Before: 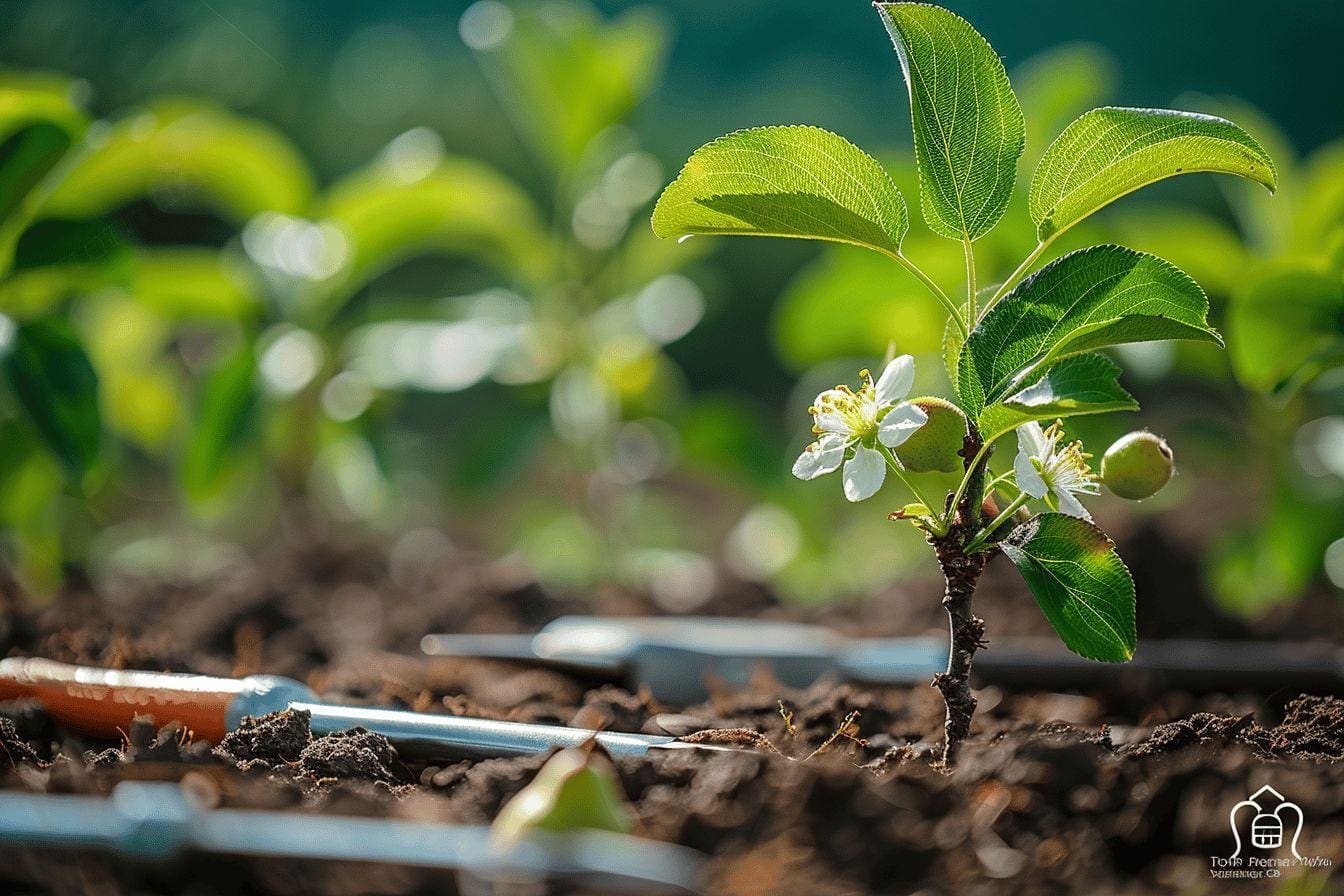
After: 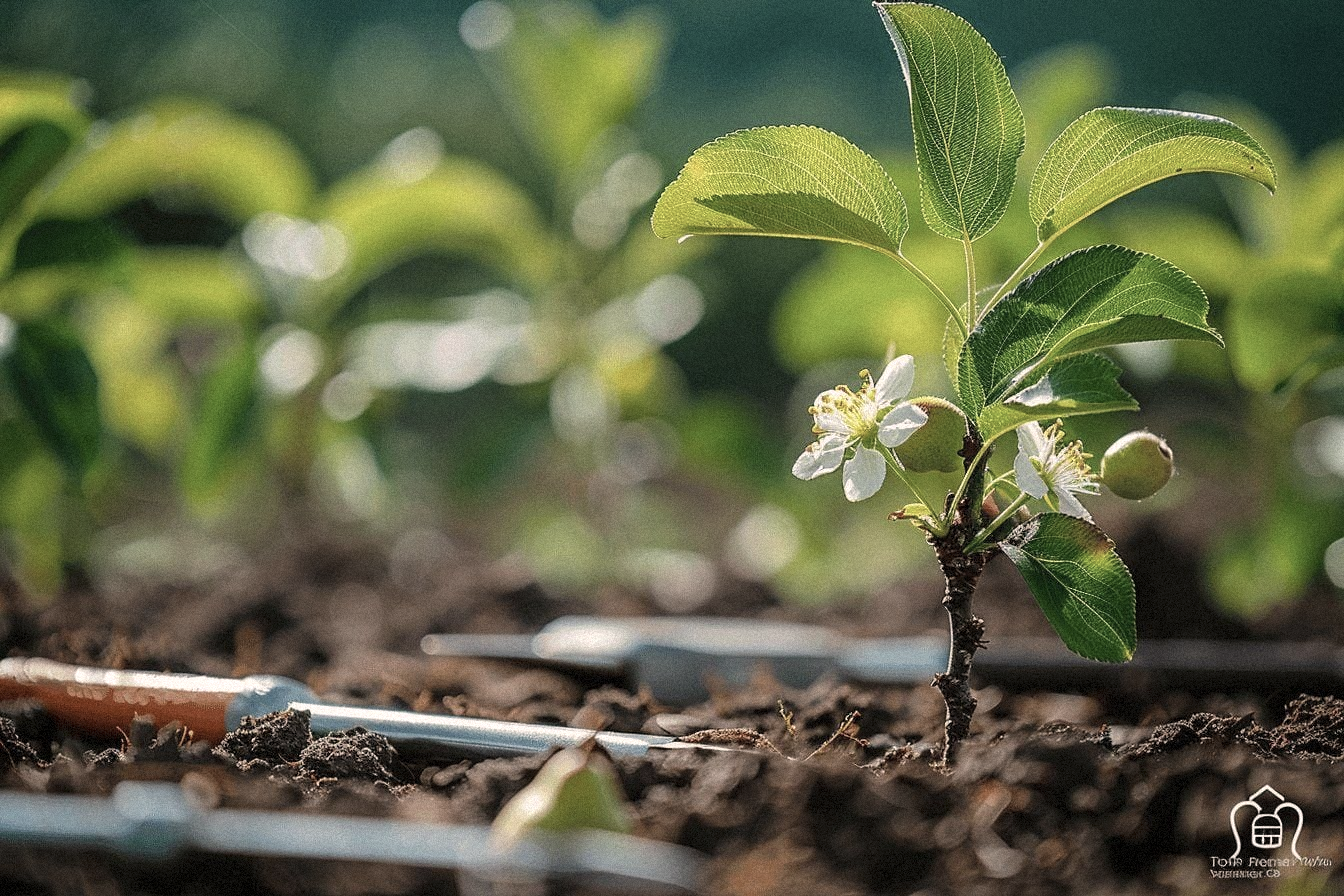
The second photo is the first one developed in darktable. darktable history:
grain: mid-tones bias 0%
color correction: highlights a* 5.59, highlights b* 5.24, saturation 0.68
